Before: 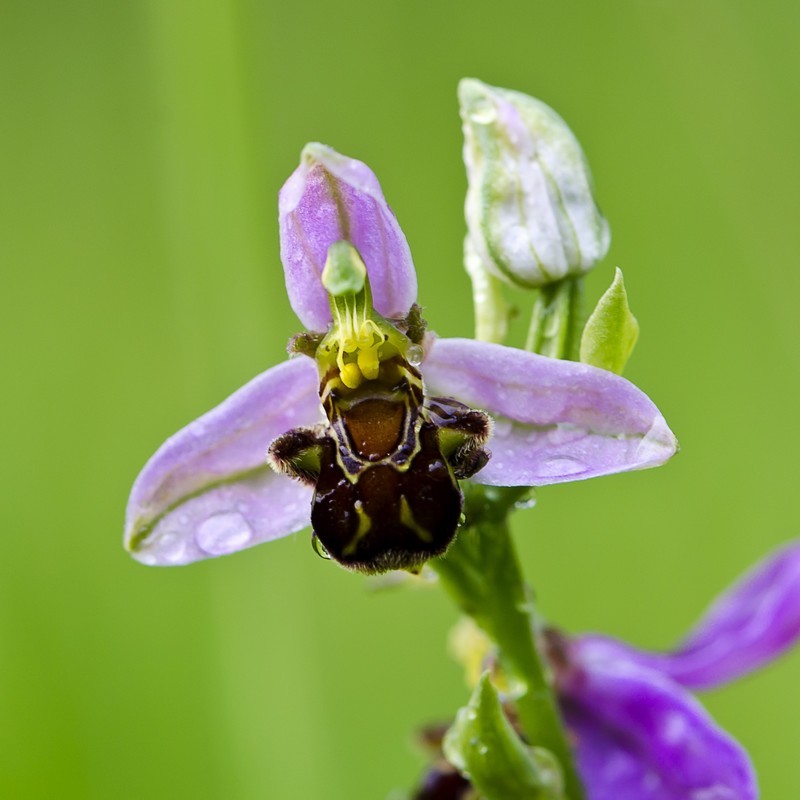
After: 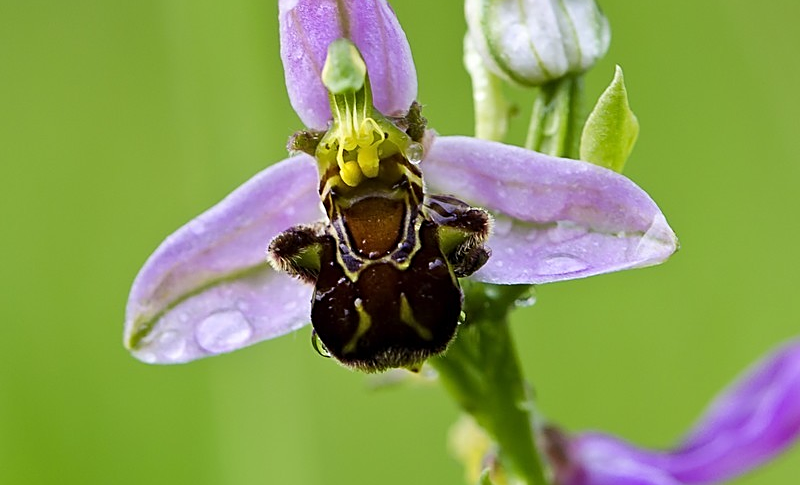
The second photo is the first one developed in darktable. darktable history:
sharpen: on, module defaults
crop and rotate: top 25.357%, bottom 13.942%
tone equalizer: on, module defaults
